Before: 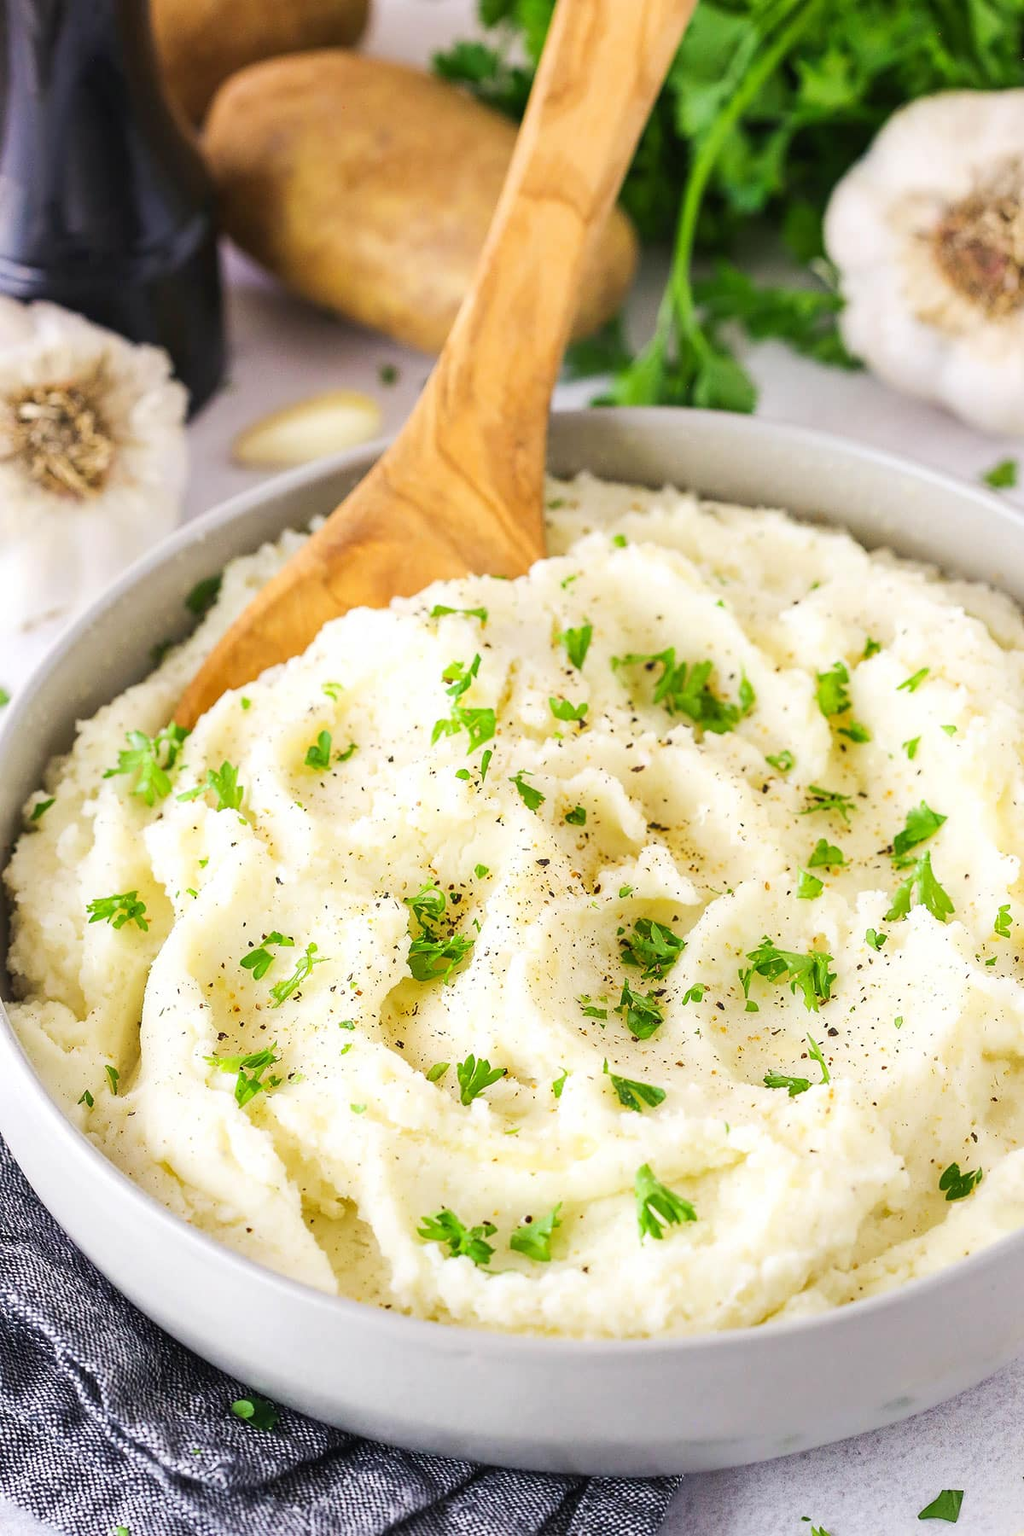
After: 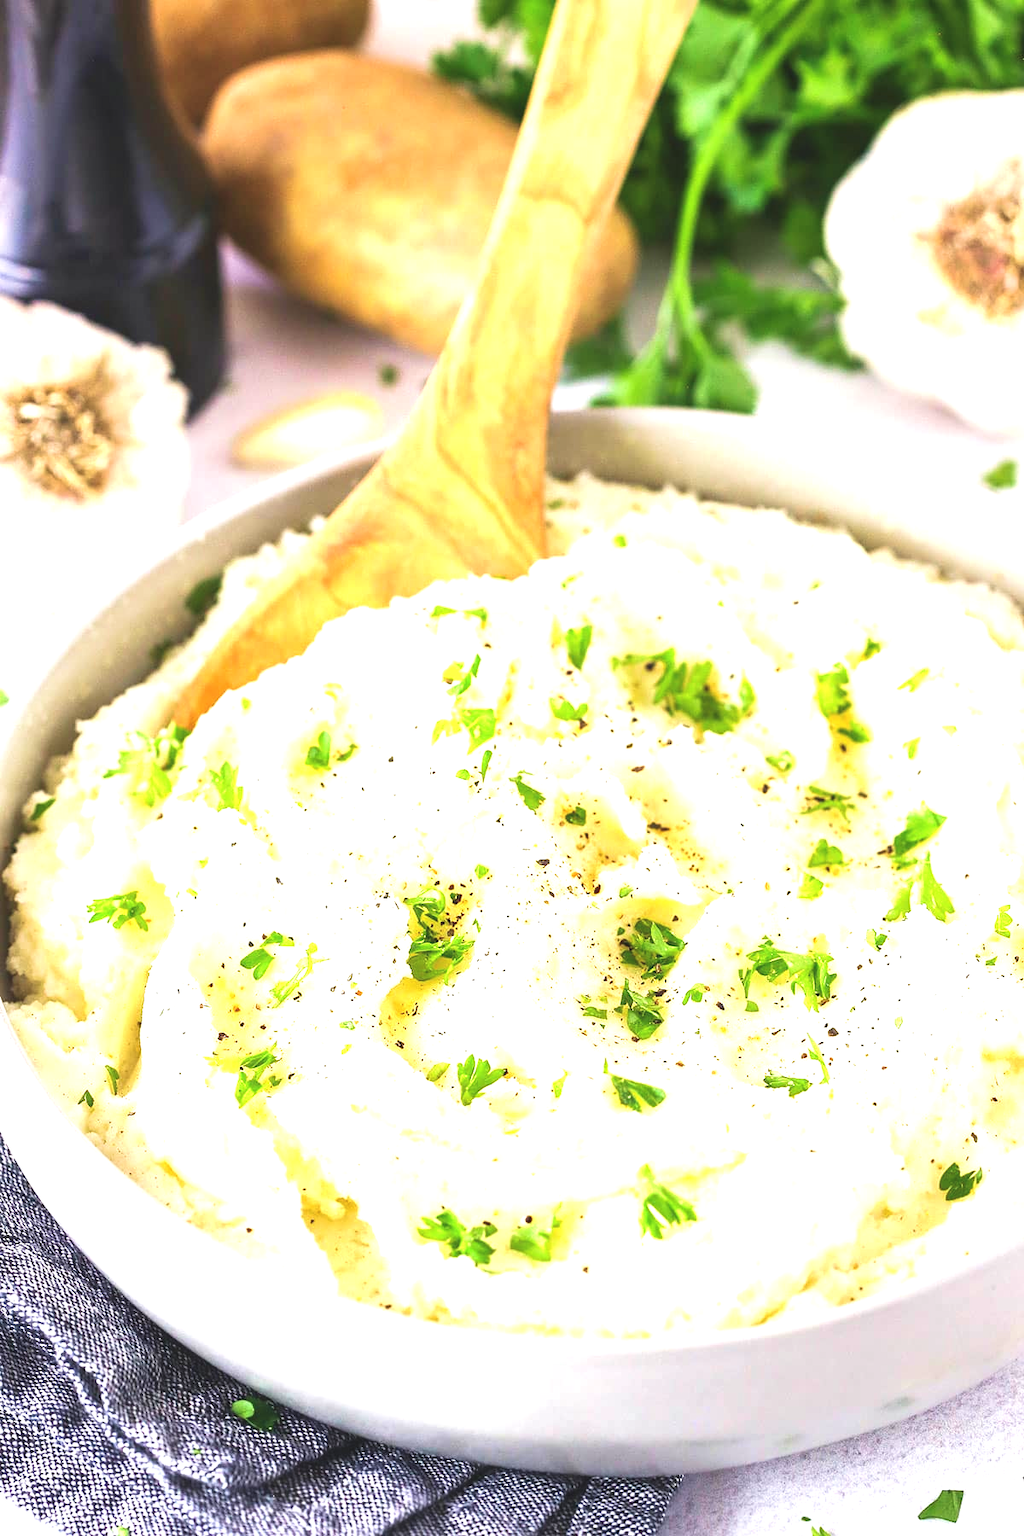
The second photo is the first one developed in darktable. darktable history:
exposure: black level correction -0.005, exposure 1 EV, compensate highlight preservation false
velvia: on, module defaults
